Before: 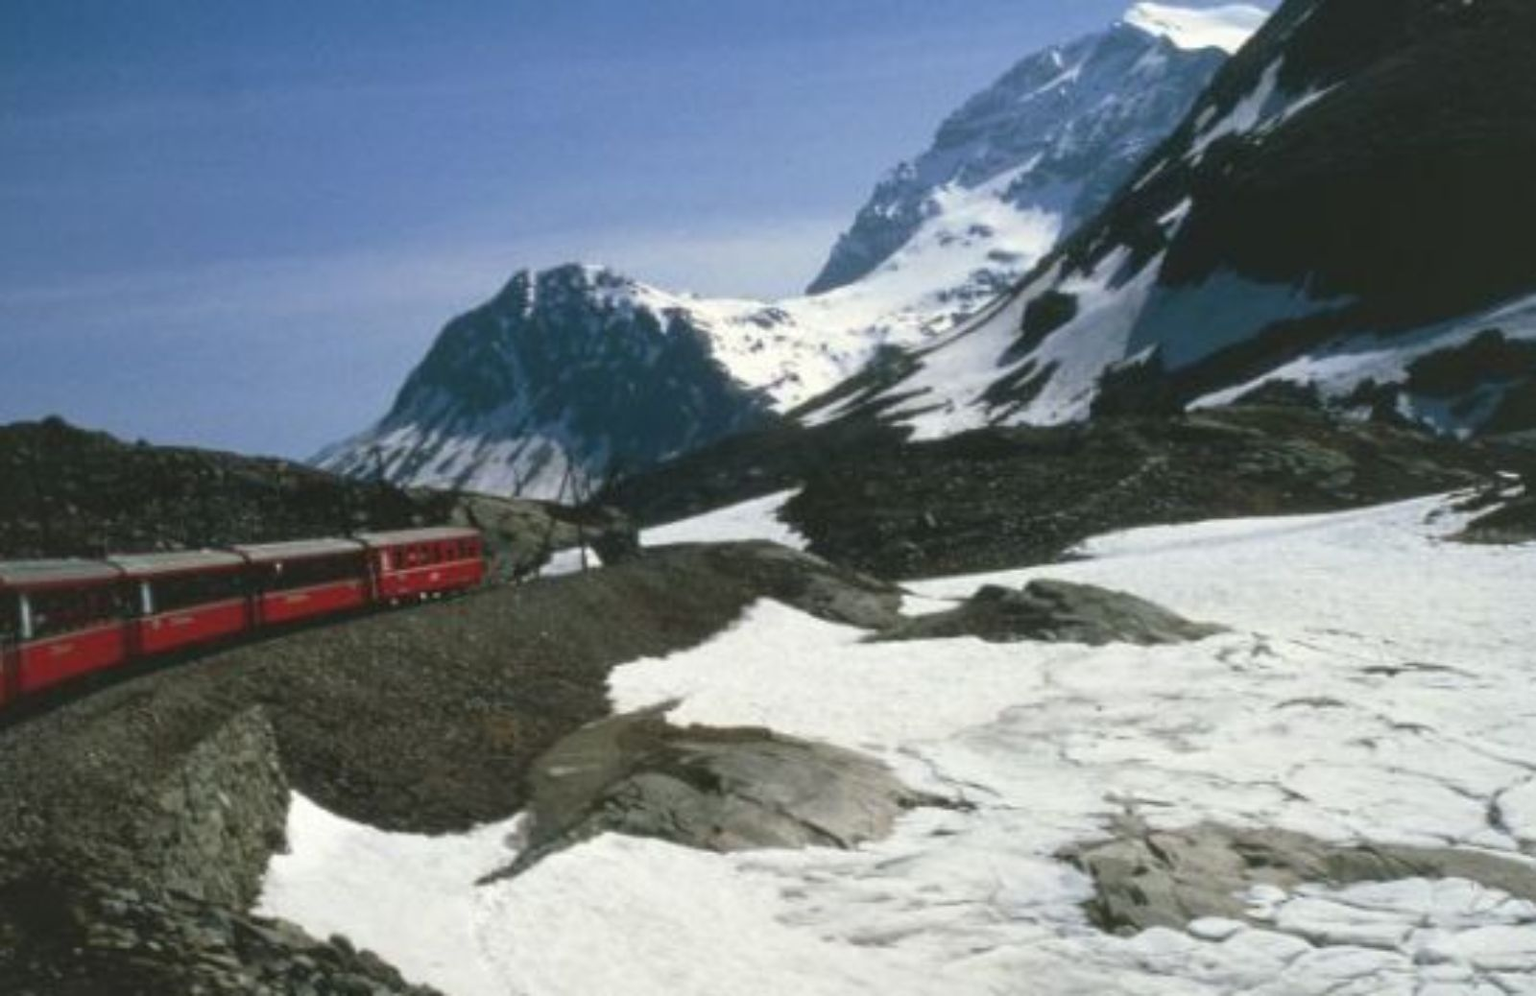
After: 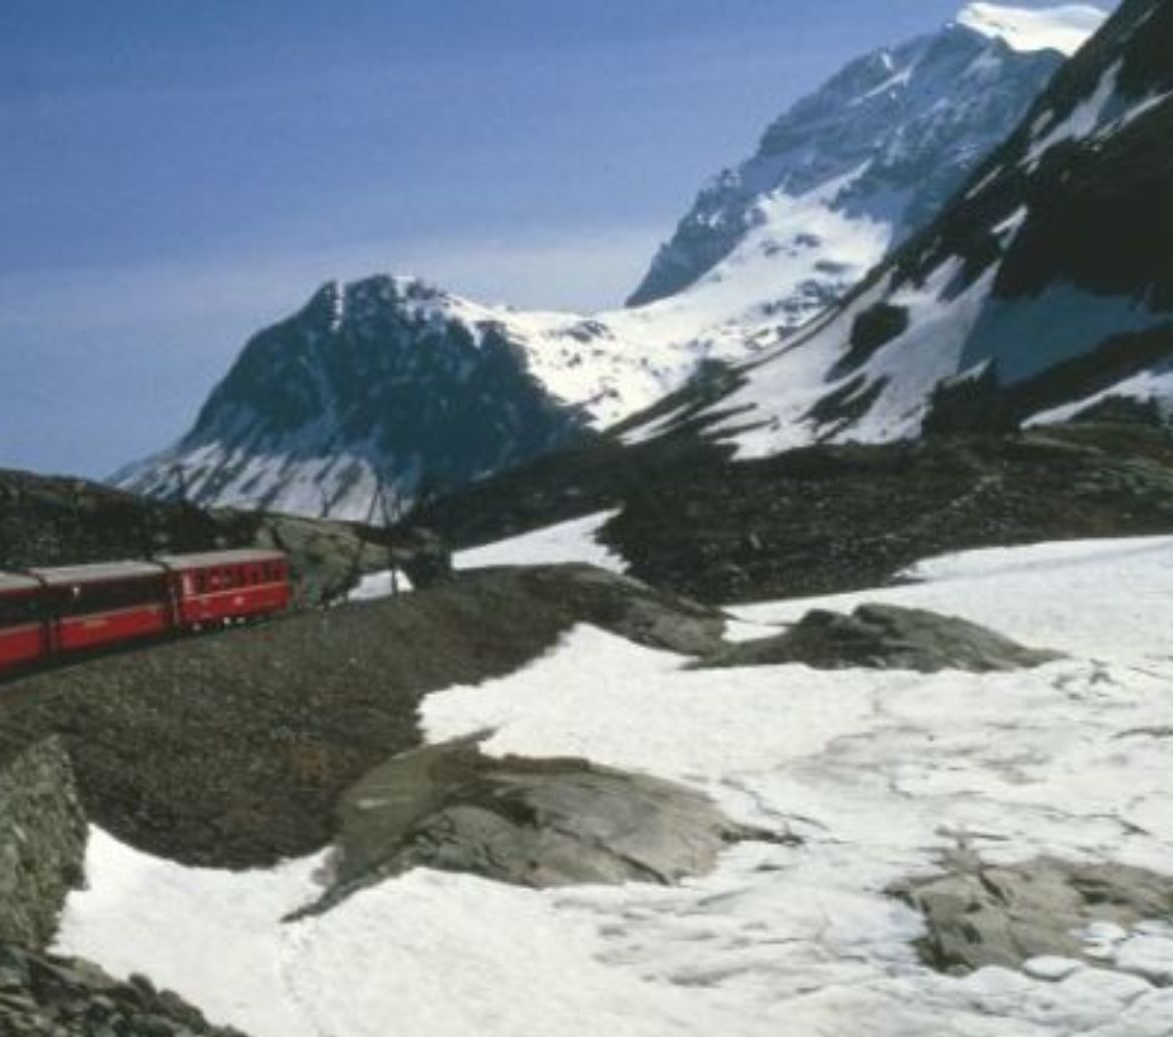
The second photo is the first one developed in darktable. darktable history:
crop: left 13.388%, top 0%, right 13.294%
